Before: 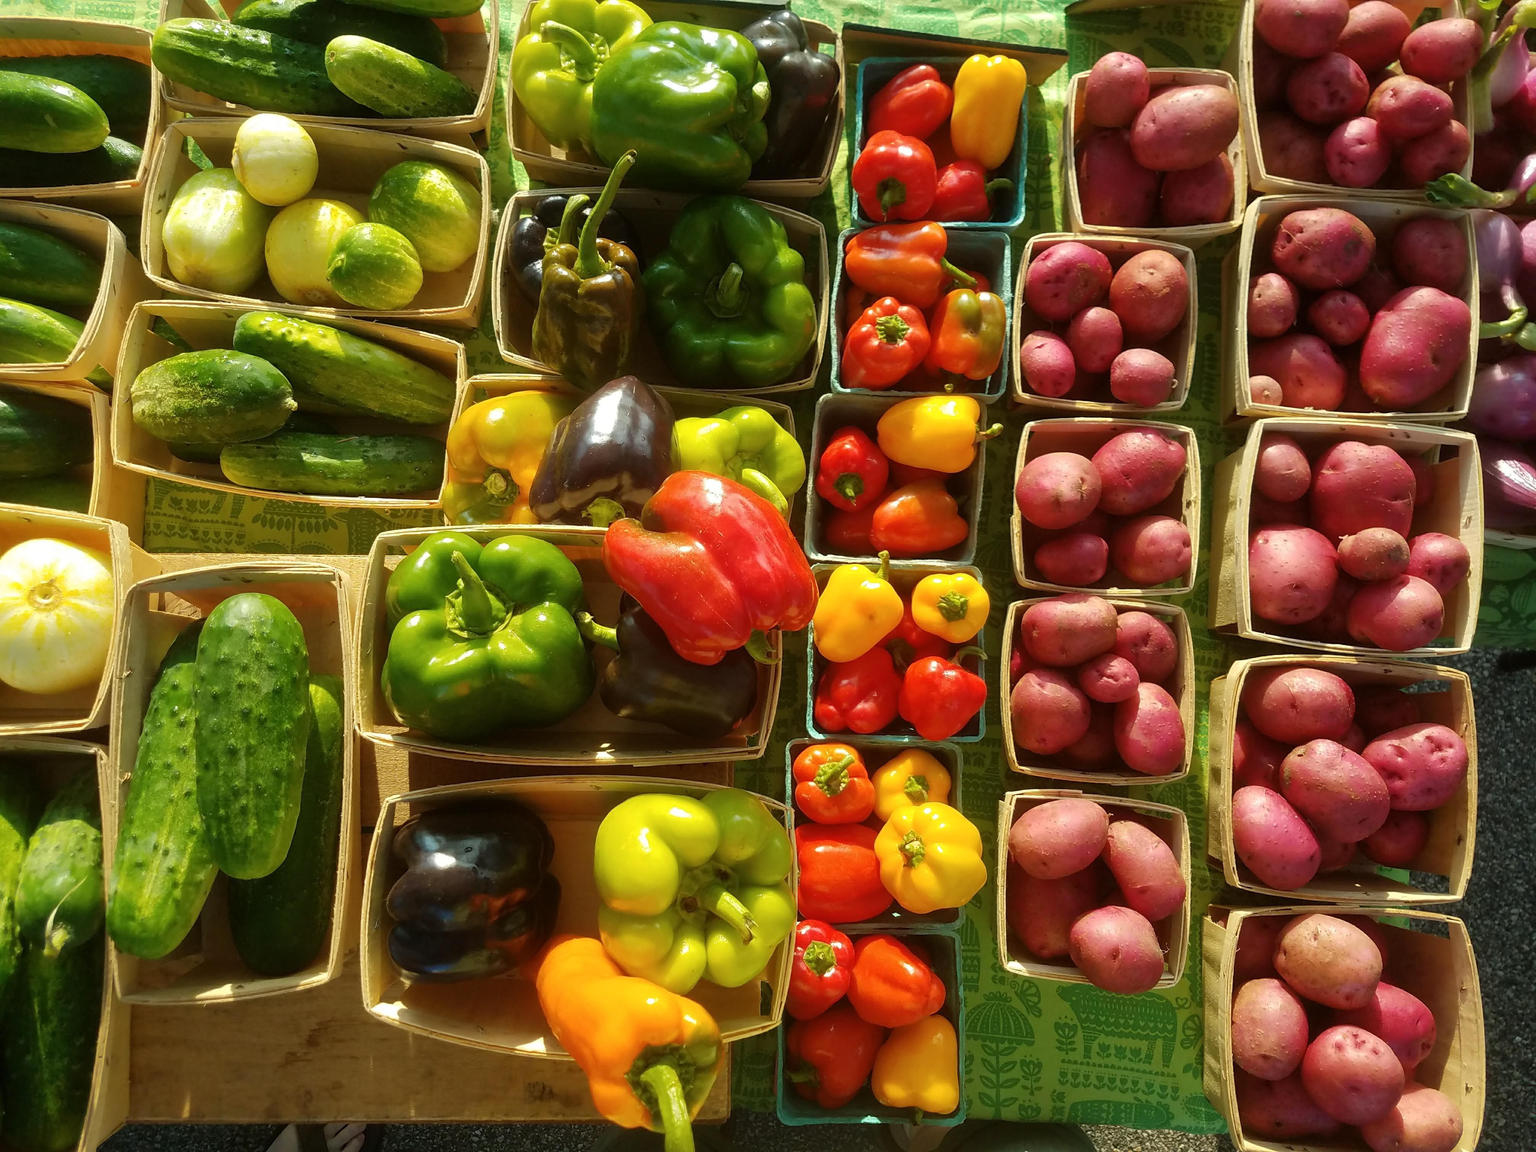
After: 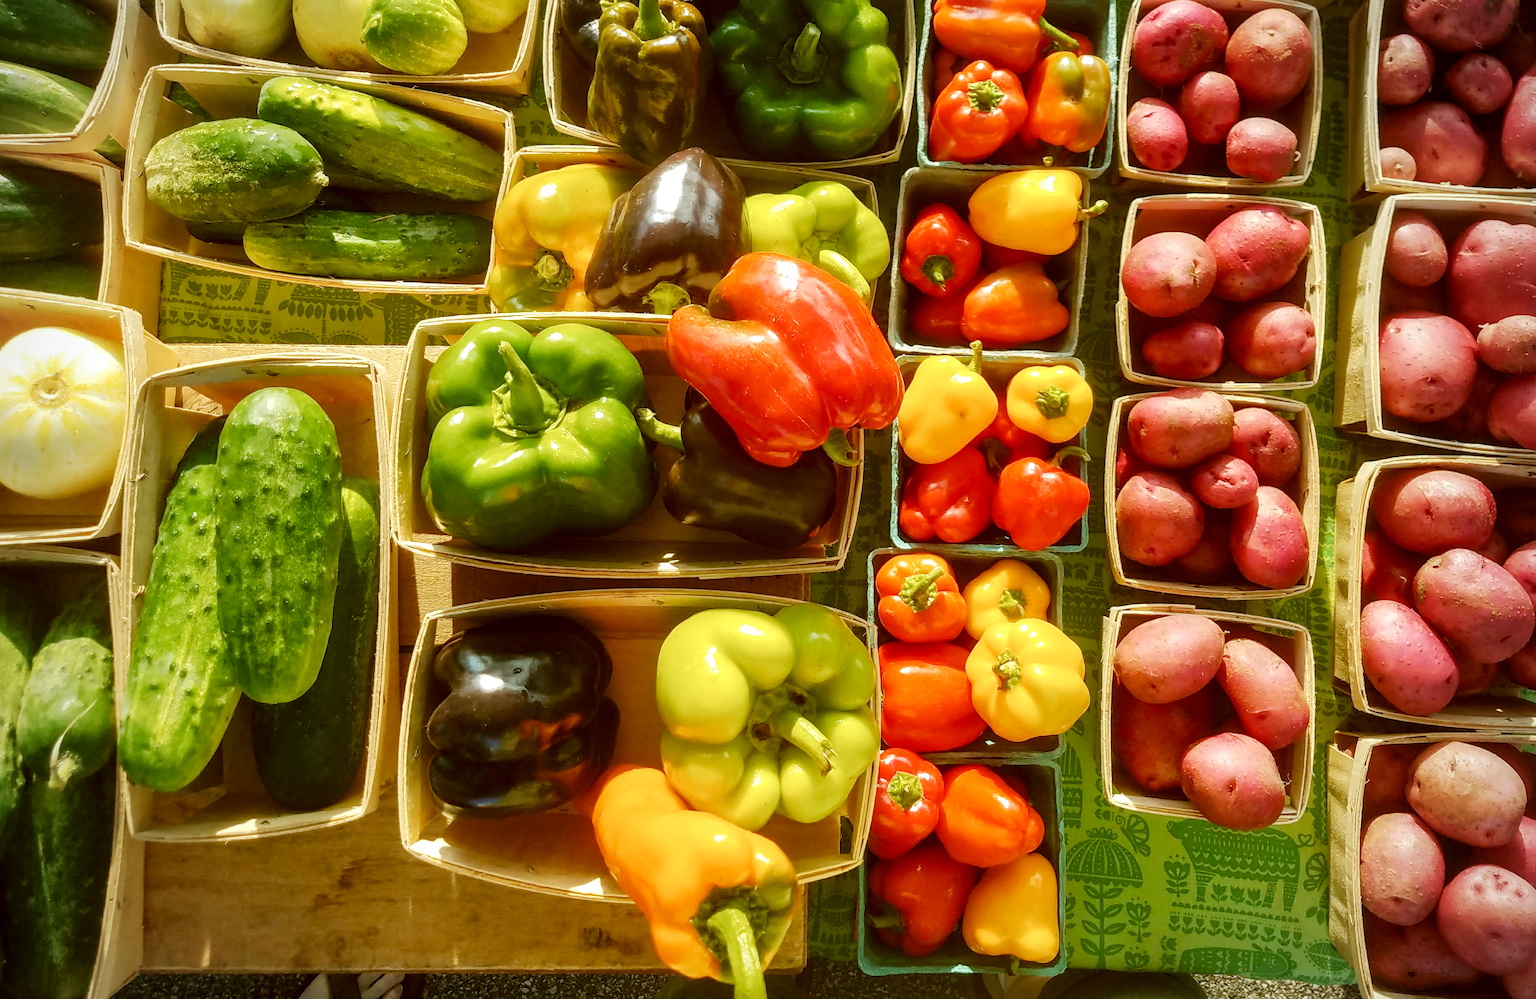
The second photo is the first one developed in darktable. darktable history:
vignetting: brightness -0.4, saturation -0.293, width/height ratio 1.094
tone curve: curves: ch0 [(0, 0) (0.526, 0.642) (1, 1)], preserve colors none
crop: top 21.062%, right 9.412%, bottom 0.34%
color correction: highlights a* -0.554, highlights b* 0.172, shadows a* 4.44, shadows b* 20.47
local contrast: detail 130%
